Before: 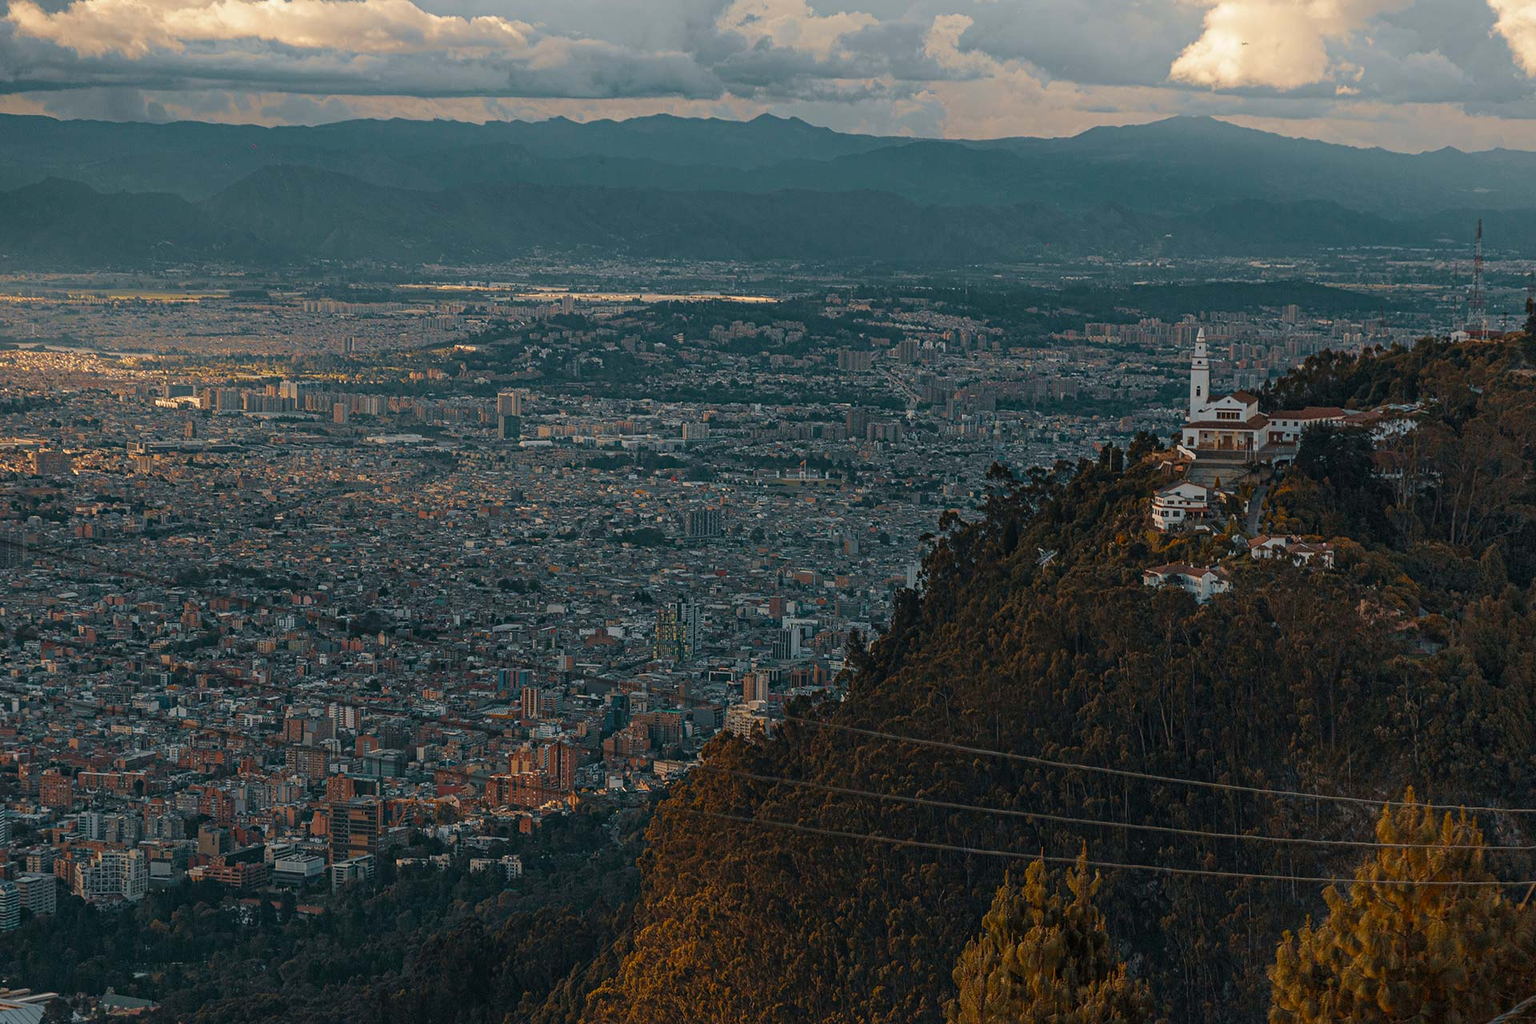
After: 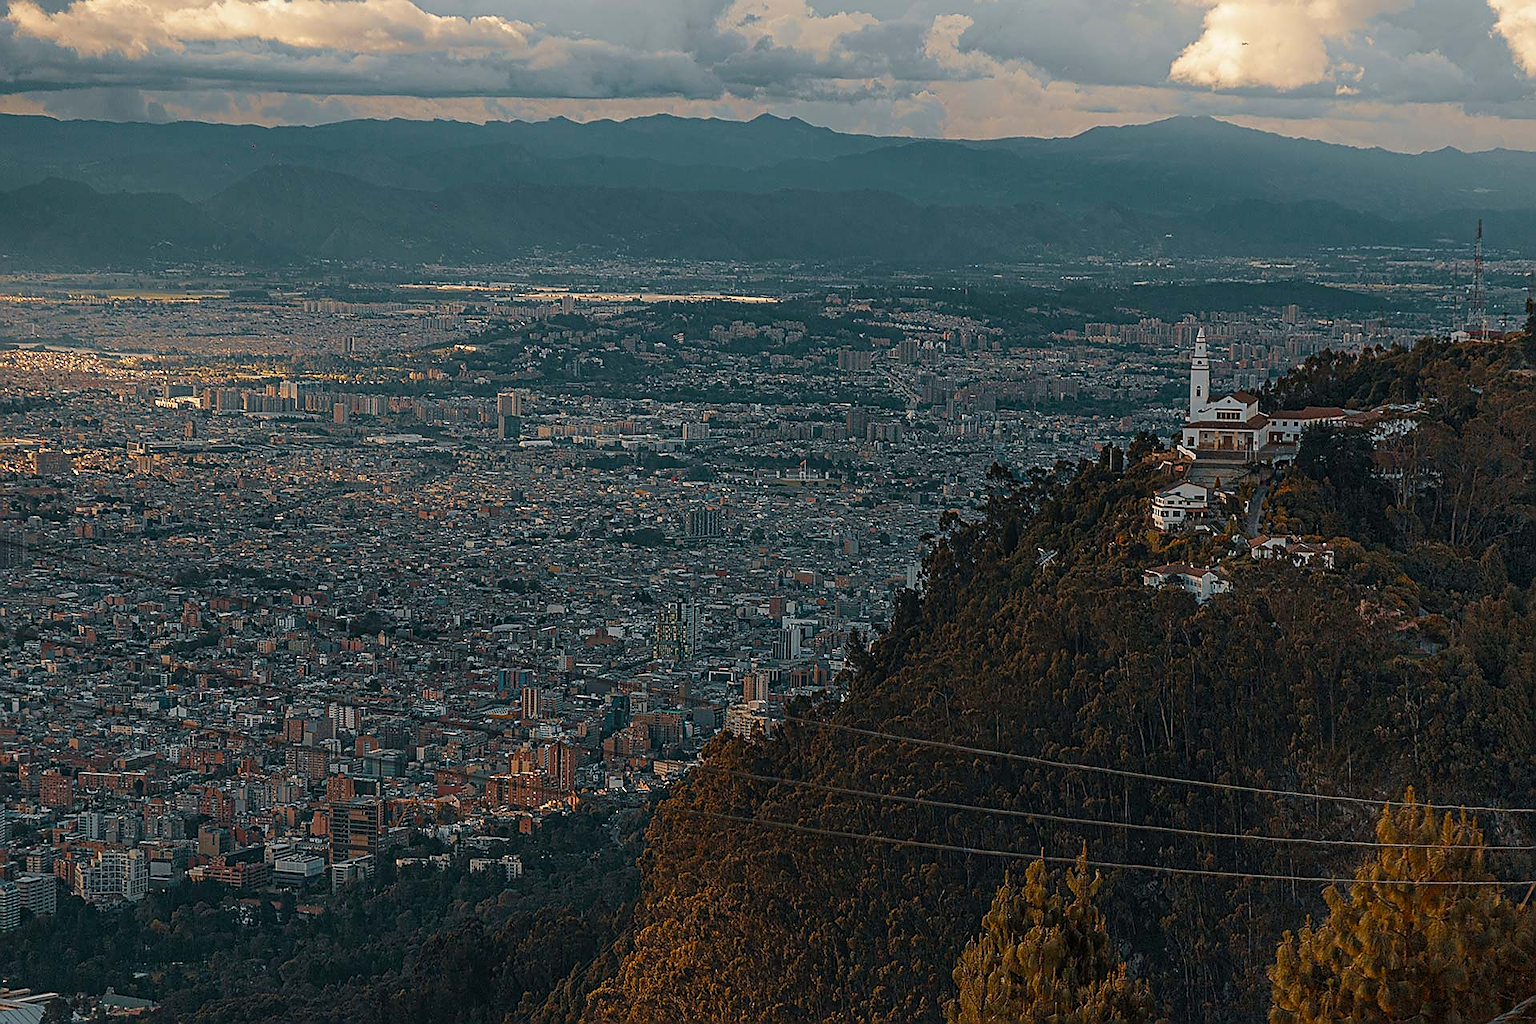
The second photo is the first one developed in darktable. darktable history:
sharpen: radius 1.42, amount 1.259, threshold 0.697
